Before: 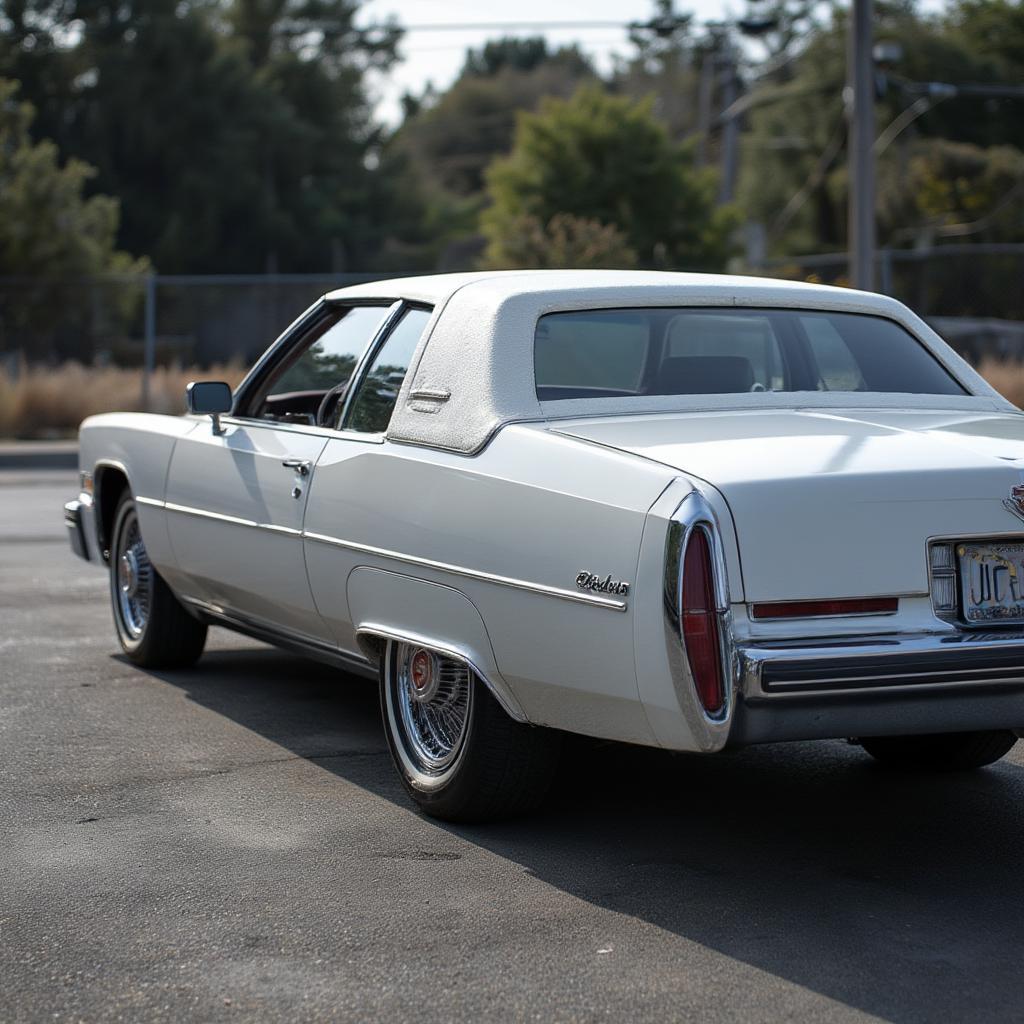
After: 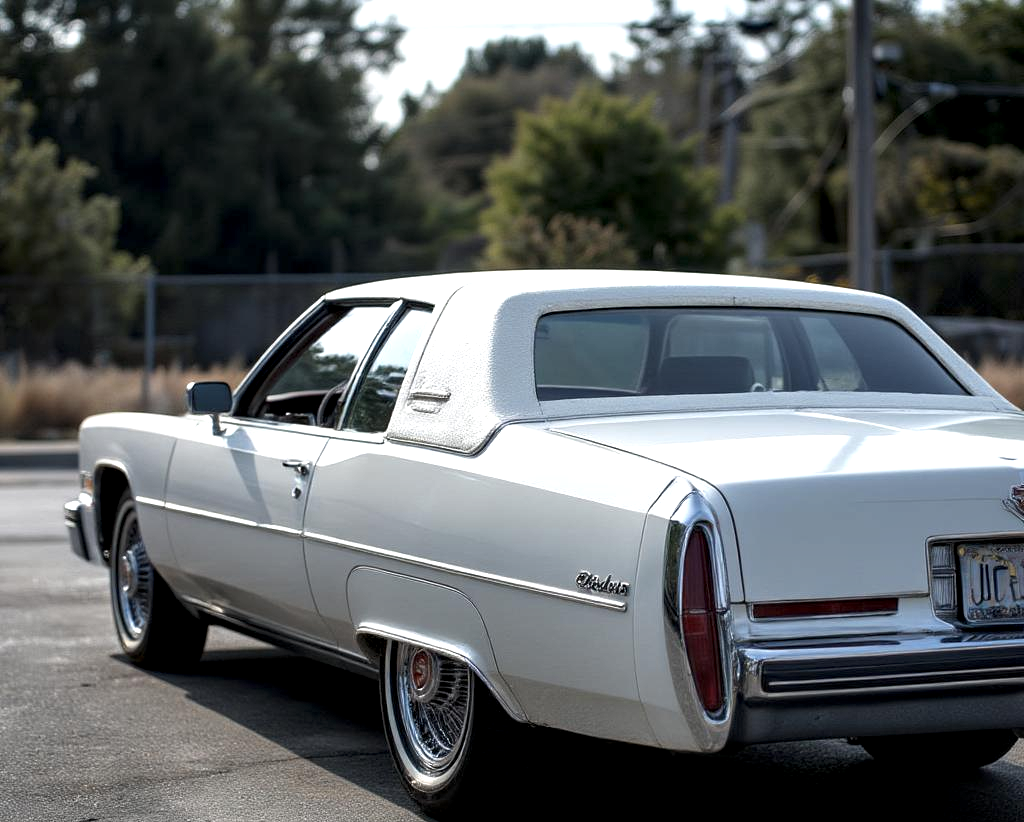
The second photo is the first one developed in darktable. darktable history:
crop: bottom 19.668%
local contrast: highlights 169%, shadows 122%, detail 139%, midtone range 0.259
